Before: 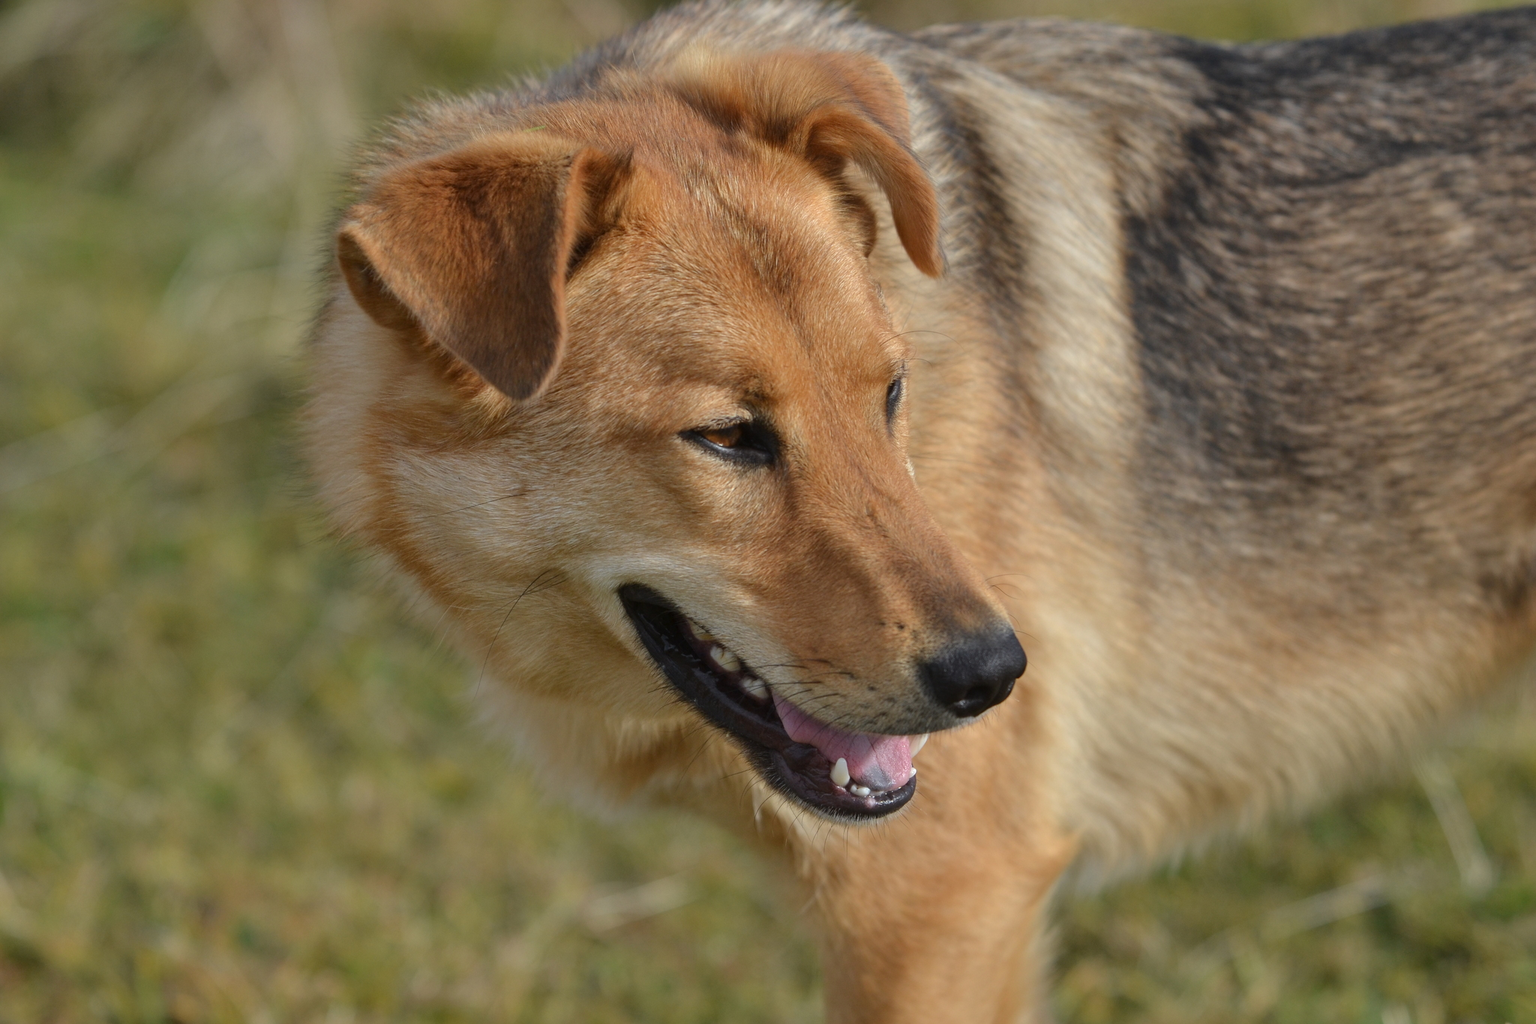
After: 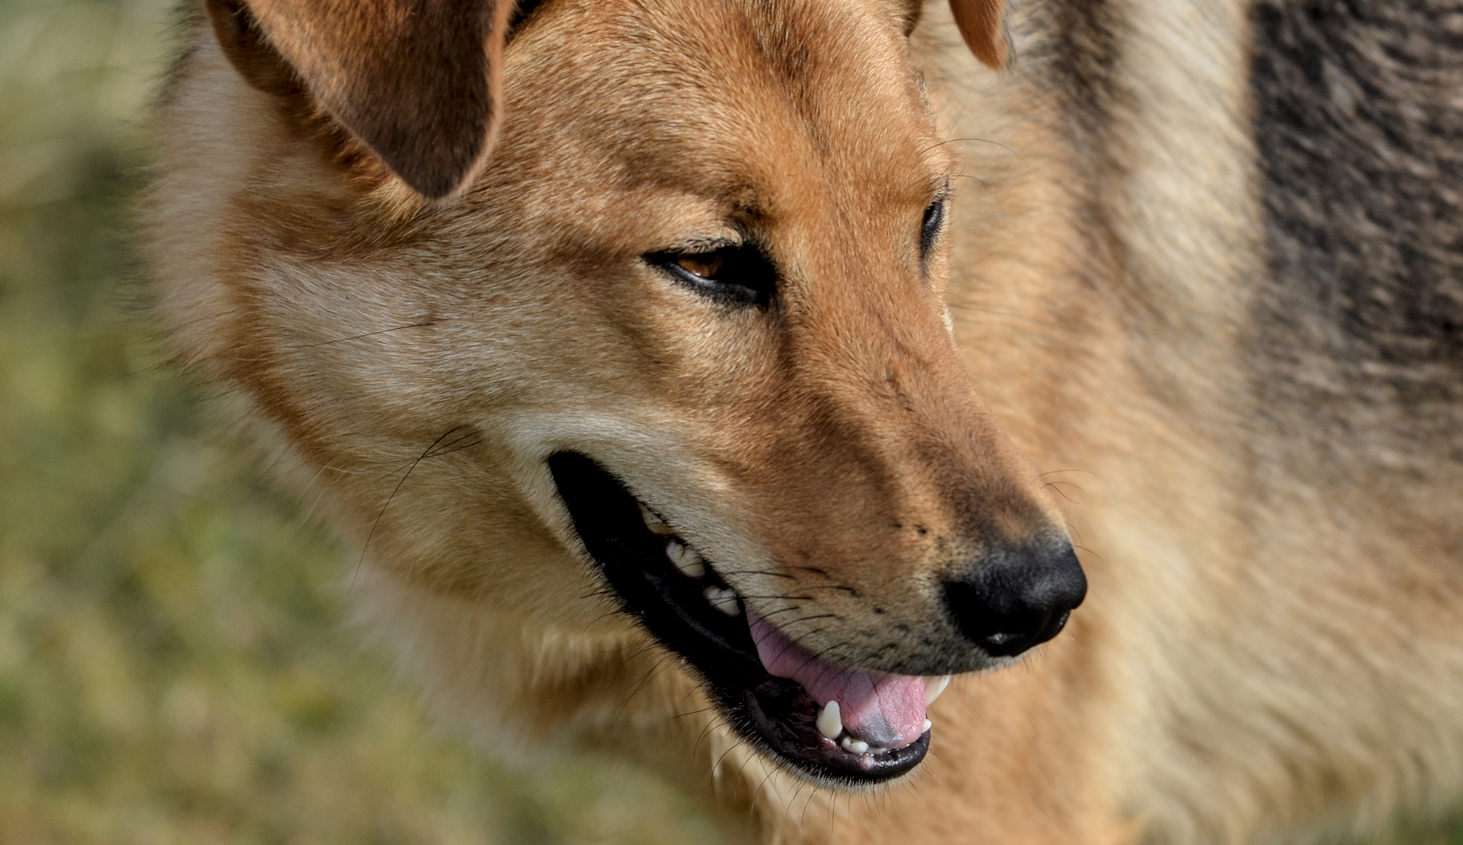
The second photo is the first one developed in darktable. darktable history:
crop and rotate: angle -3.51°, left 9.858%, top 20.702%, right 12.248%, bottom 11.798%
local contrast: on, module defaults
filmic rgb: middle gray luminance 12.67%, black relative exposure -10.07 EV, white relative exposure 3.47 EV, target black luminance 0%, hardness 5.66, latitude 45.04%, contrast 1.22, highlights saturation mix 6.38%, shadows ↔ highlights balance 27.13%
